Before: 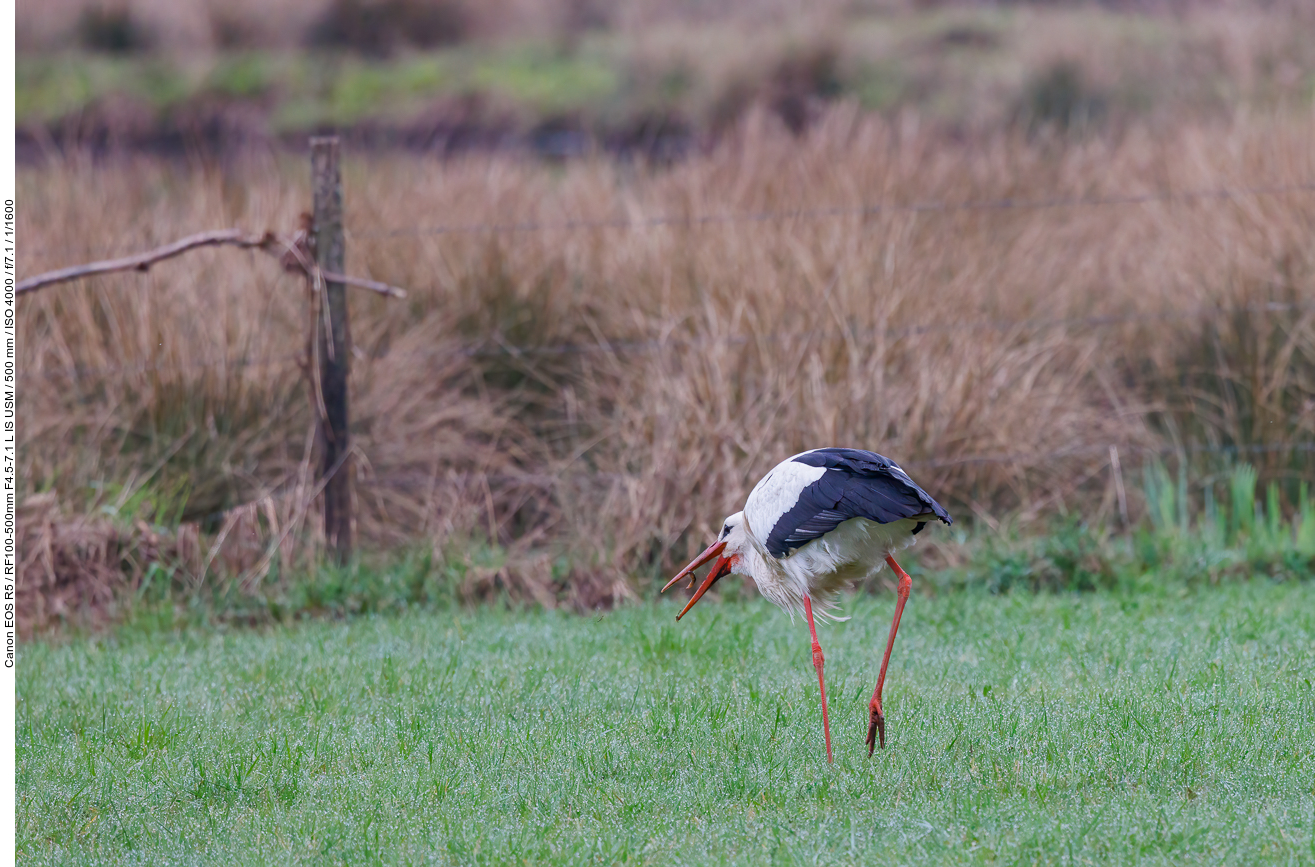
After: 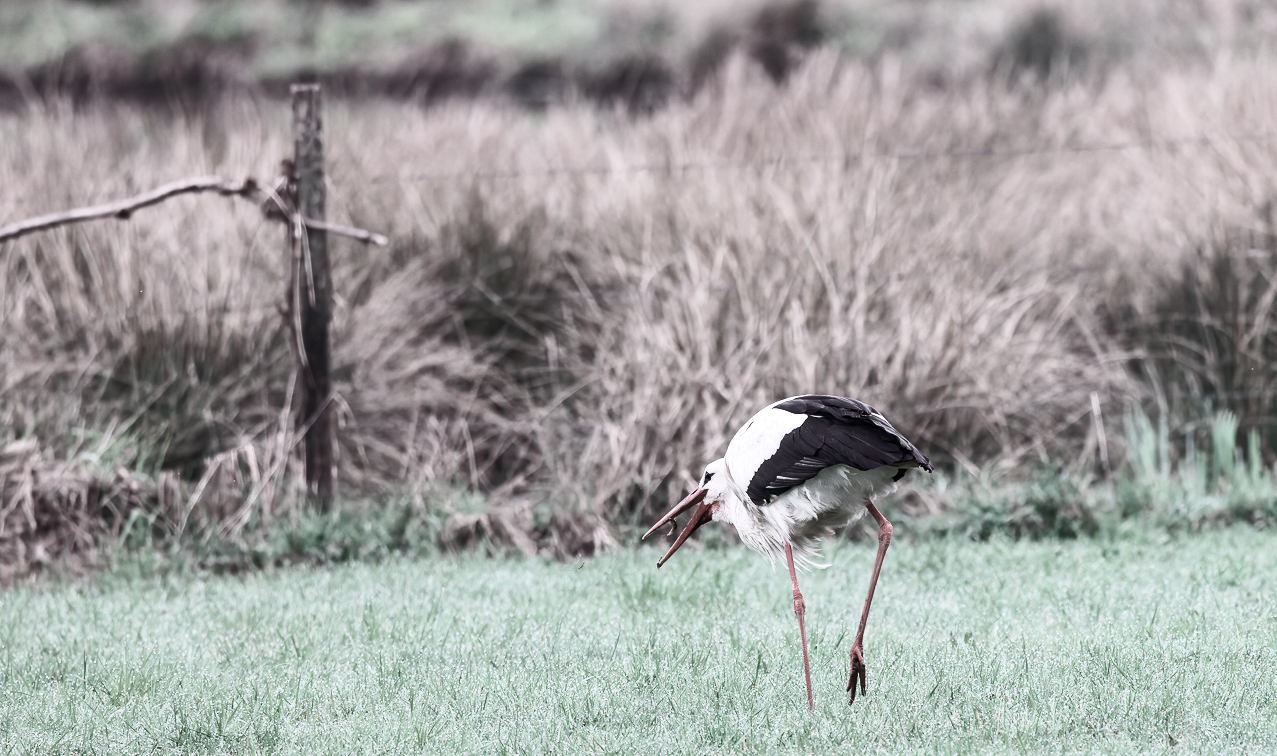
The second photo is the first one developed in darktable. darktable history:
crop: left 1.507%, top 6.147%, right 1.379%, bottom 6.637%
contrast brightness saturation: contrast 0.39, brightness 0.1
white balance: red 0.984, blue 1.059
color balance rgb: perceptual saturation grading › global saturation 36%, perceptual brilliance grading › global brilliance 10%, global vibrance 20%
color contrast: green-magenta contrast 0.3, blue-yellow contrast 0.15
